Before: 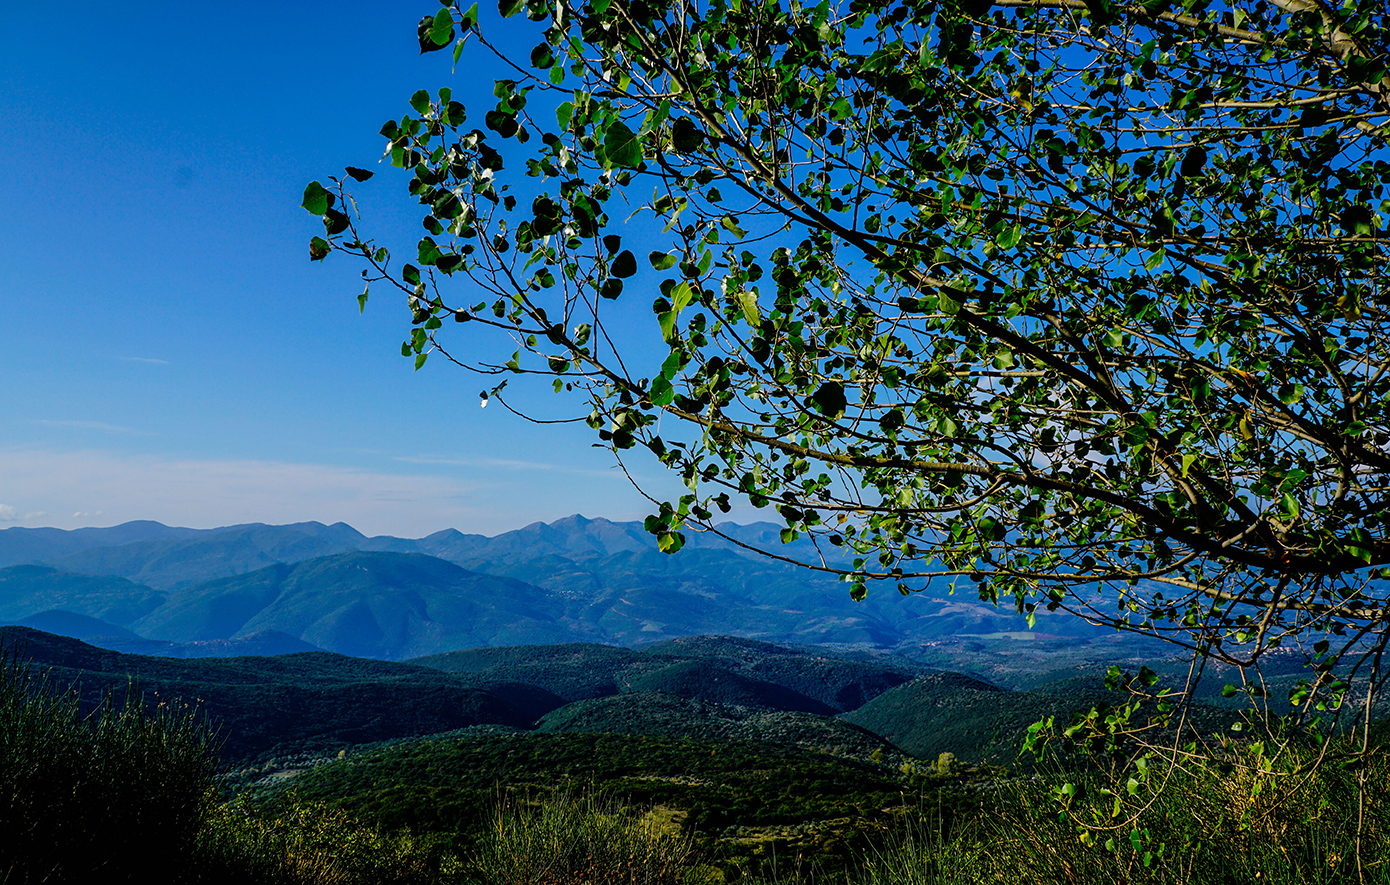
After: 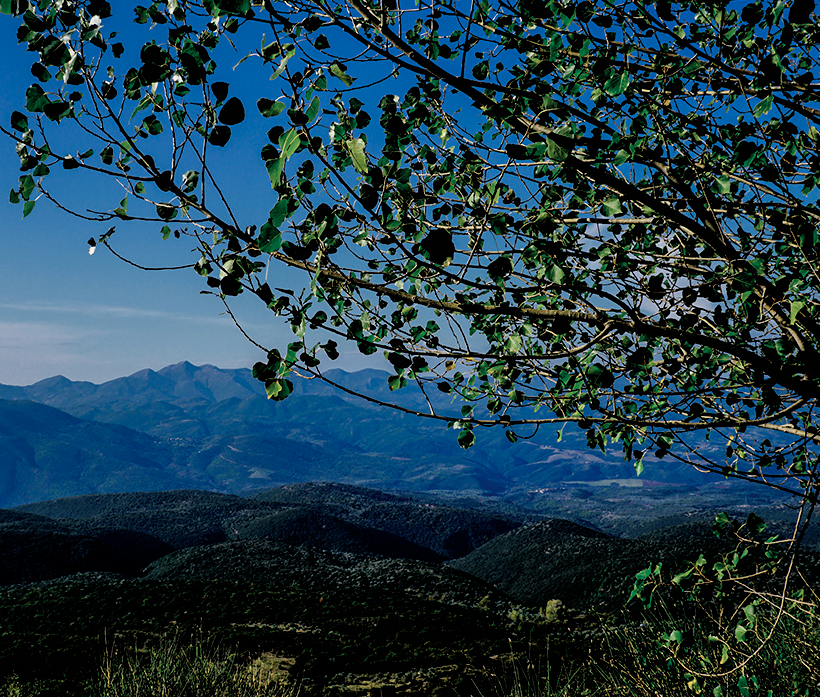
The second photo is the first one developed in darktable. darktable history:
crop and rotate: left 28.249%, top 17.29%, right 12.703%, bottom 3.903%
color zones: curves: ch0 [(0, 0.5) (0.125, 0.4) (0.25, 0.5) (0.375, 0.4) (0.5, 0.4) (0.625, 0.35) (0.75, 0.35) (0.875, 0.5)]; ch1 [(0, 0.35) (0.125, 0.45) (0.25, 0.35) (0.375, 0.35) (0.5, 0.35) (0.625, 0.35) (0.75, 0.45) (0.875, 0.35)]; ch2 [(0, 0.6) (0.125, 0.5) (0.25, 0.5) (0.375, 0.6) (0.5, 0.6) (0.625, 0.5) (0.75, 0.5) (0.875, 0.5)]
filmic rgb: black relative exposure -4.91 EV, white relative exposure 2.83 EV, hardness 3.71
